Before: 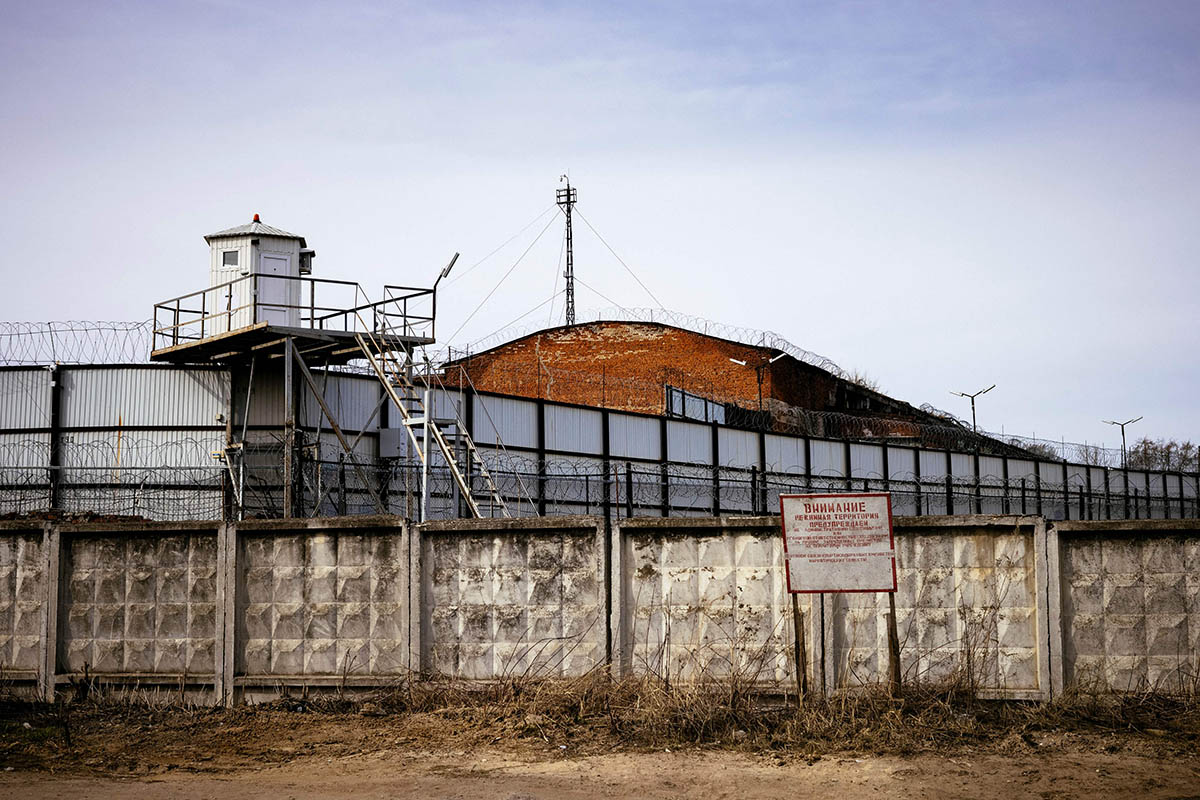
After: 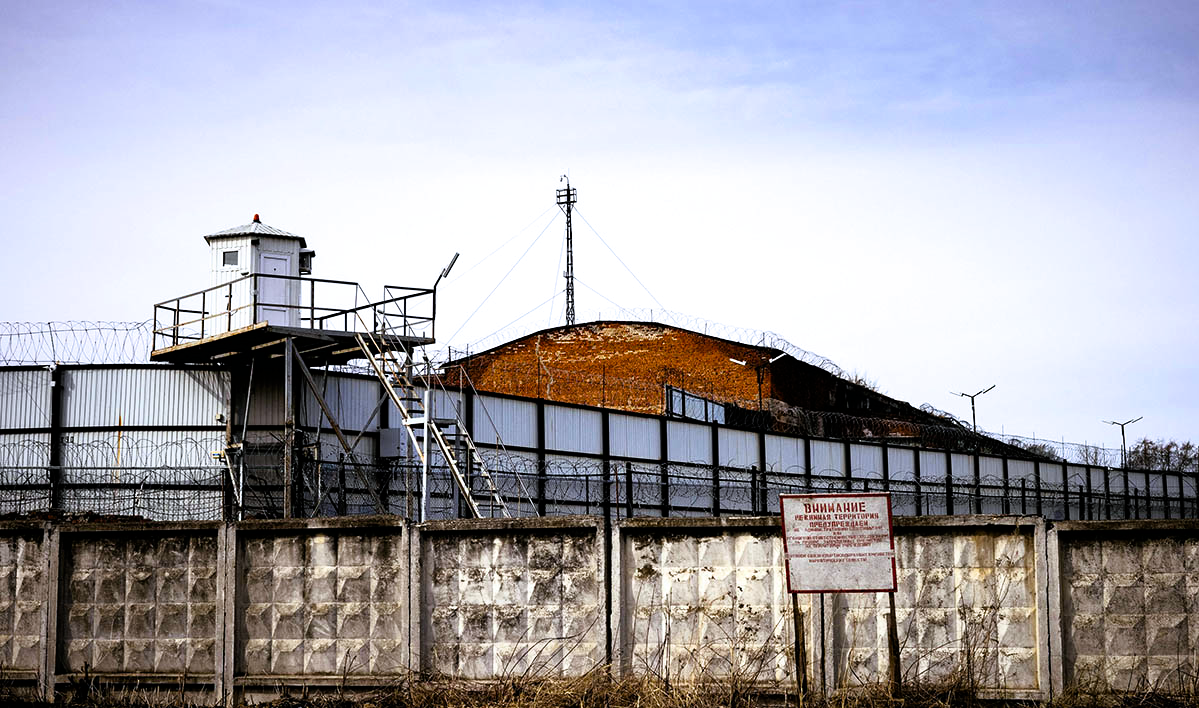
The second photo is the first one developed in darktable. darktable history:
white balance: red 0.974, blue 1.044
crop and rotate: top 0%, bottom 11.49%
color balance rgb: perceptual saturation grading › global saturation 30%
filmic rgb: white relative exposure 2.2 EV, hardness 6.97
